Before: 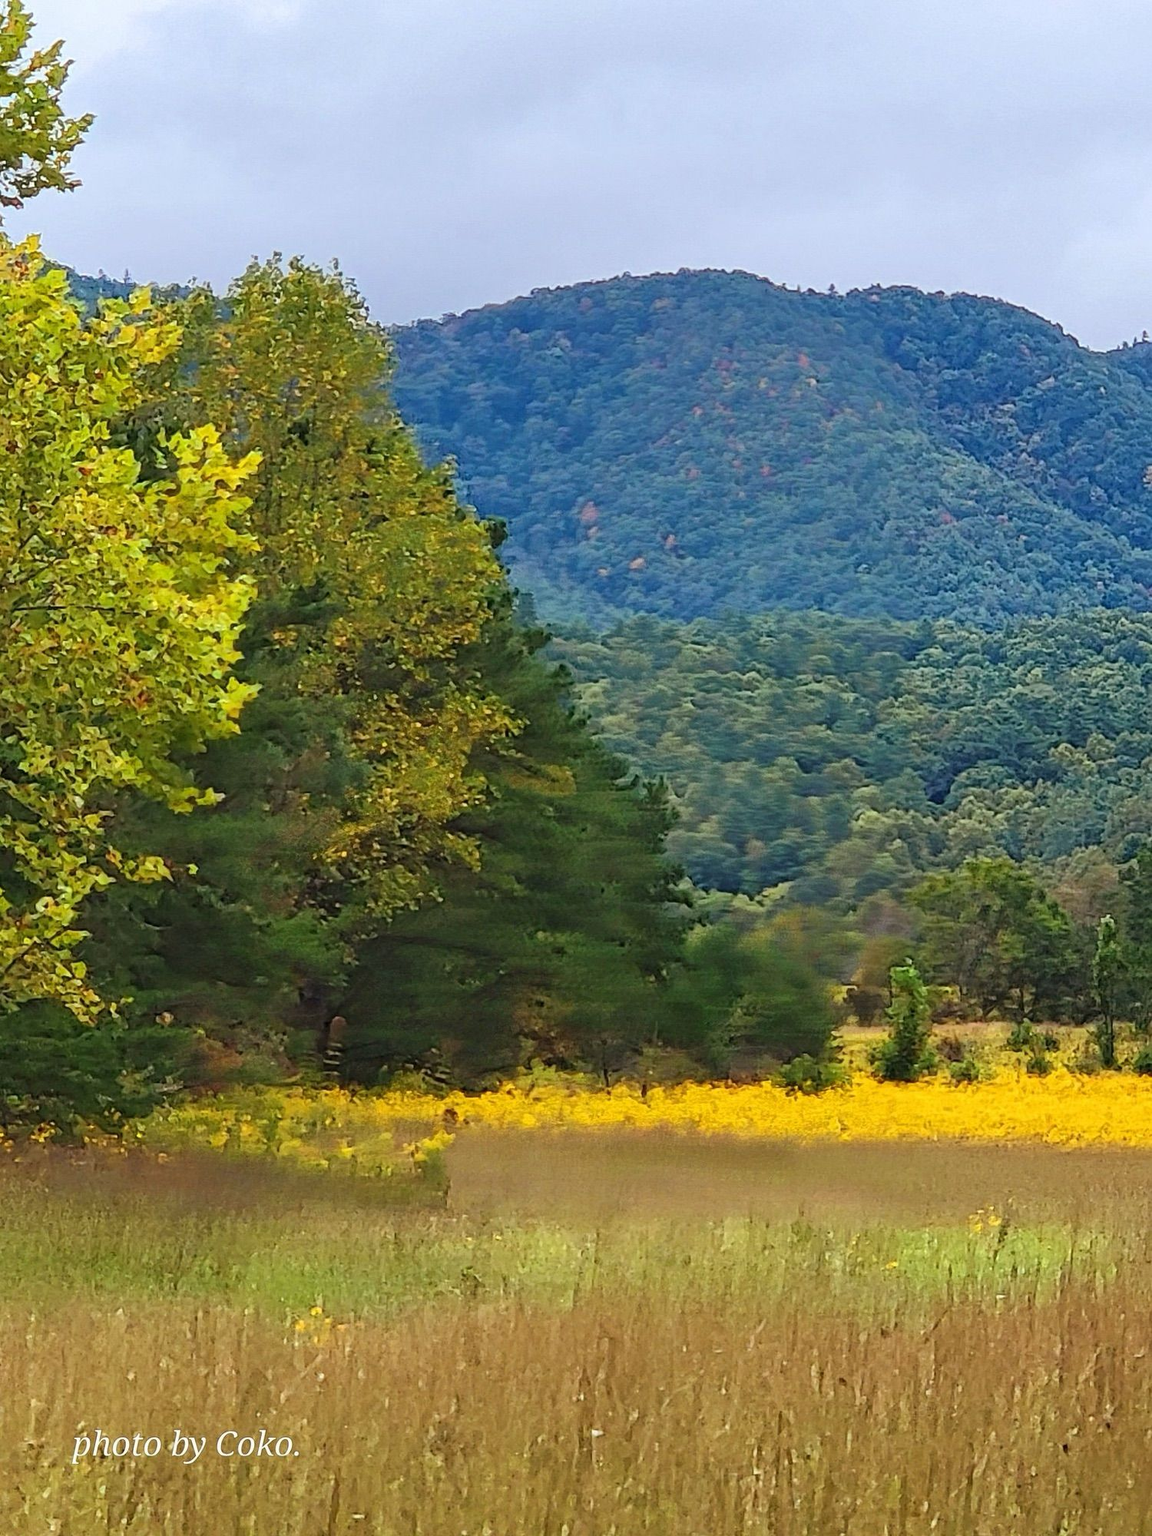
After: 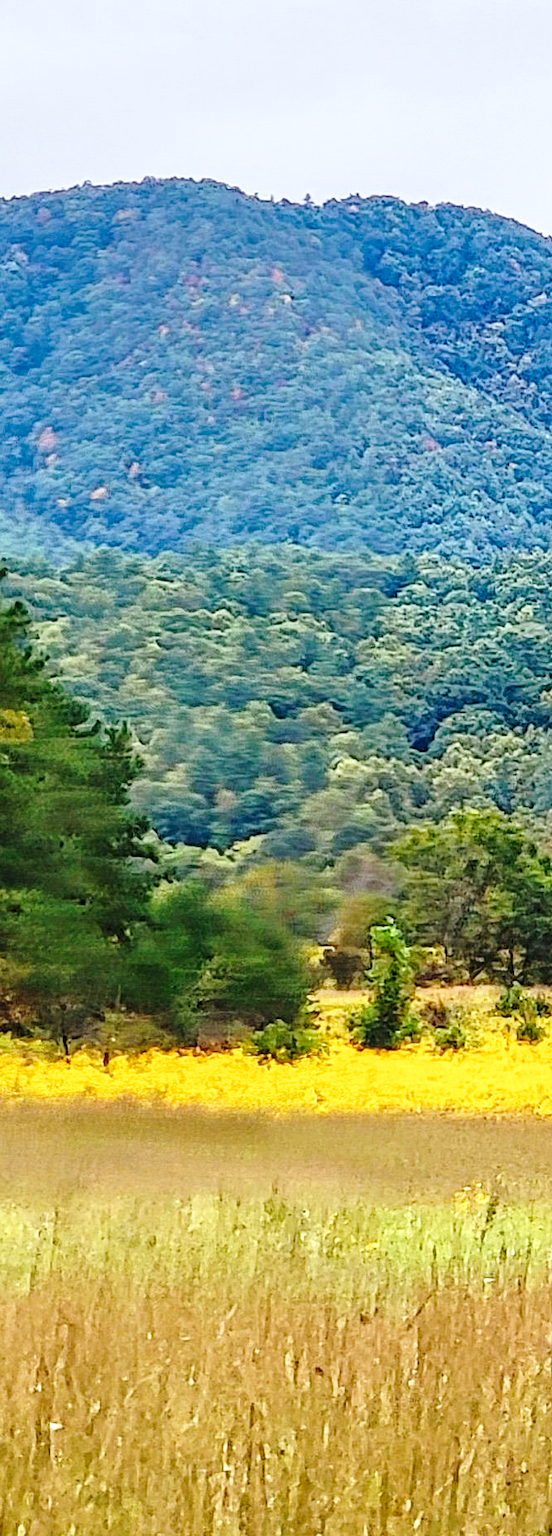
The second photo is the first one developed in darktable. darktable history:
crop: left 47.348%, top 6.779%, right 7.91%
local contrast: detail 130%
base curve: curves: ch0 [(0, 0) (0.028, 0.03) (0.121, 0.232) (0.46, 0.748) (0.859, 0.968) (1, 1)], preserve colors none
